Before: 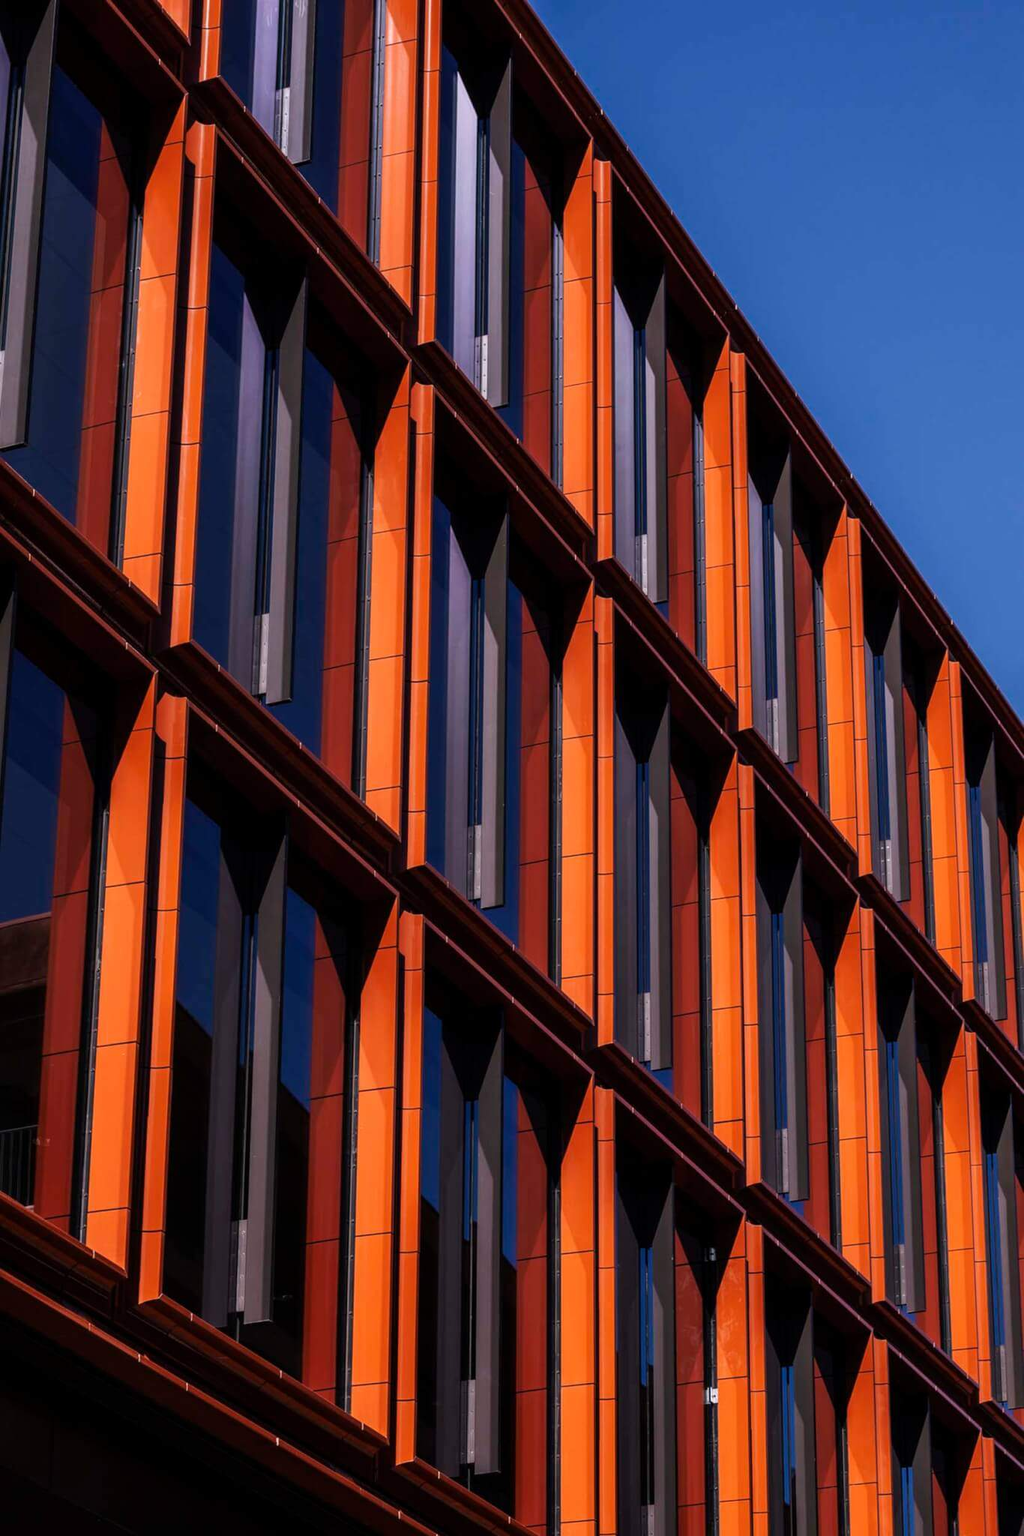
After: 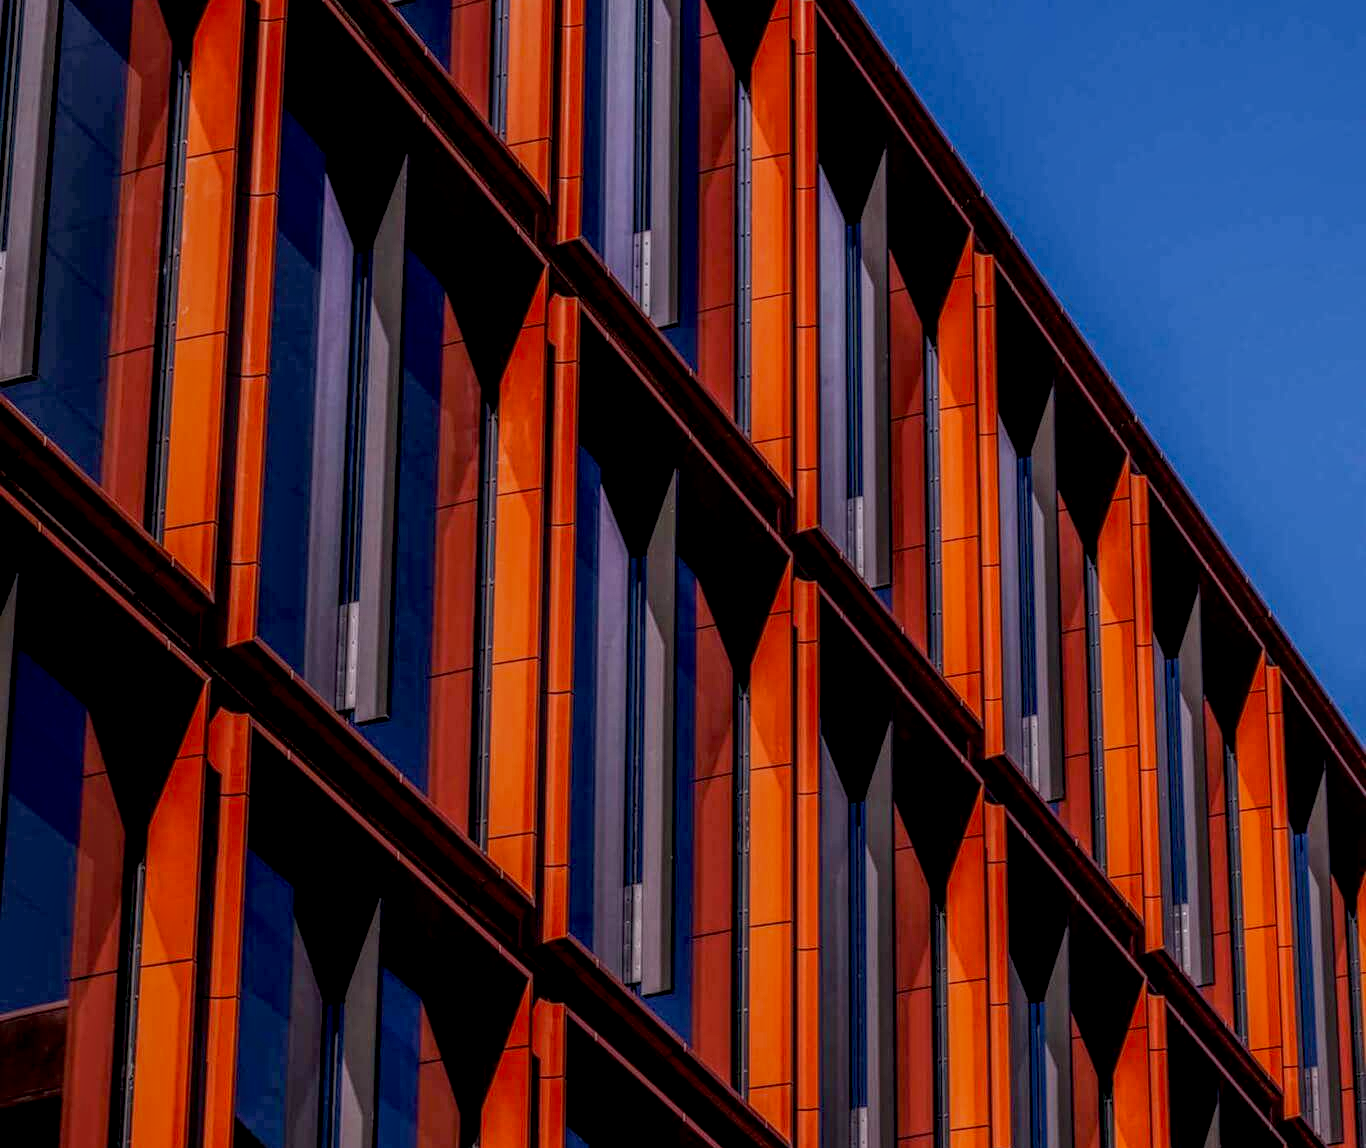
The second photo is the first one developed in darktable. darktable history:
local contrast: highlights 2%, shadows 6%, detail 199%, midtone range 0.243
exposure: black level correction 0.007, exposure 0.105 EV, compensate highlight preservation false
crop and rotate: top 10.58%, bottom 33.343%
